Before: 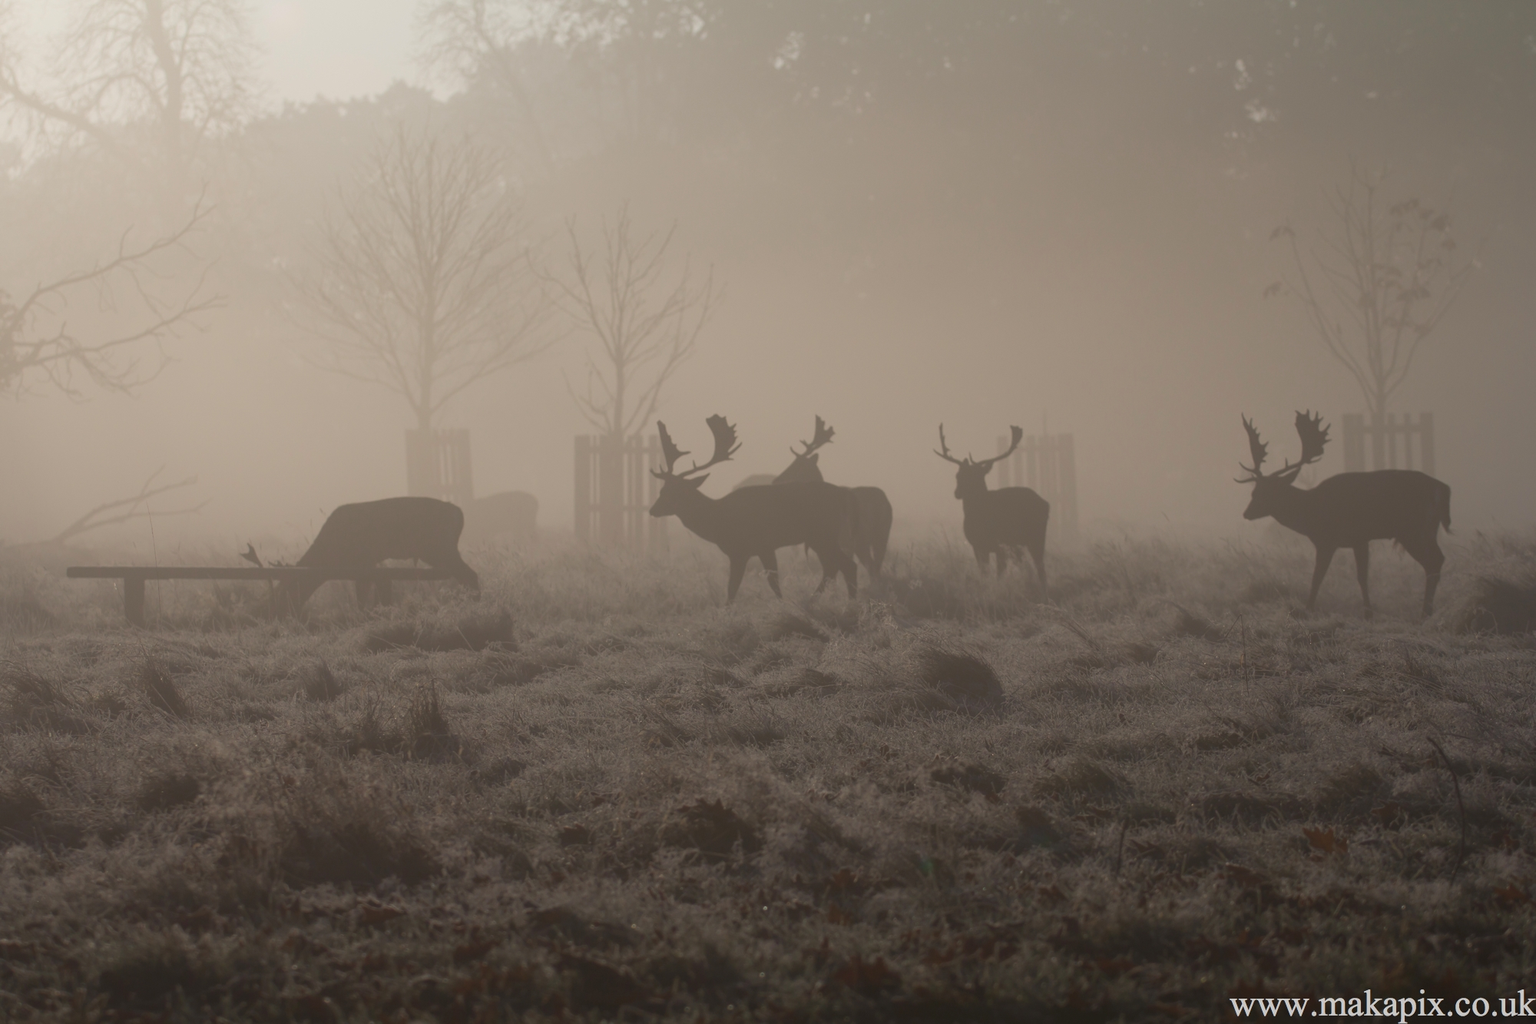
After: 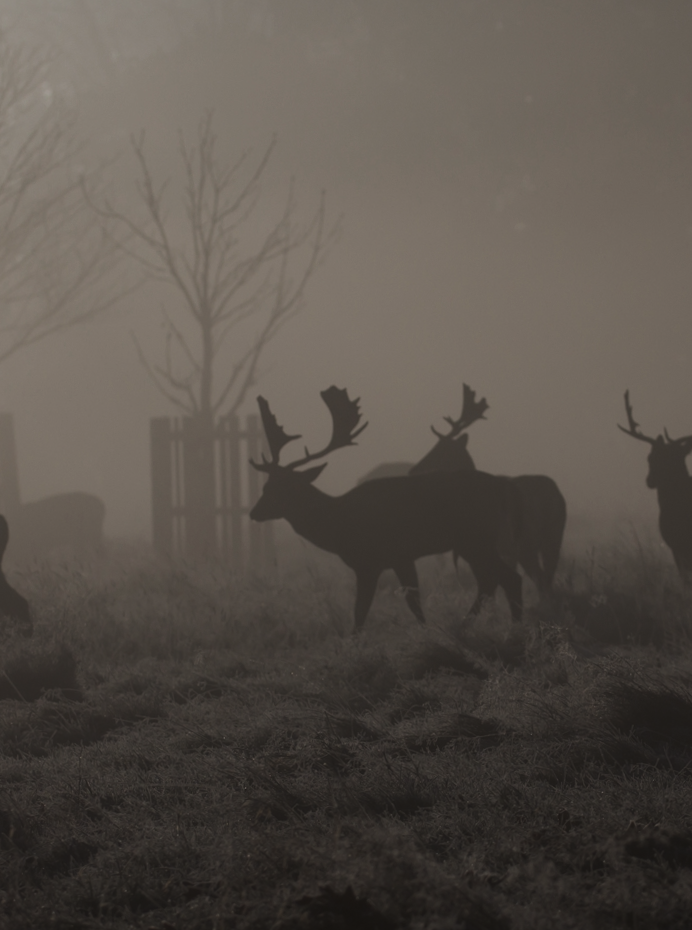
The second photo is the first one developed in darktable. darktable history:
rotate and perspective: rotation -1.42°, crop left 0.016, crop right 0.984, crop top 0.035, crop bottom 0.965
crop and rotate: left 29.476%, top 10.214%, right 35.32%, bottom 17.333%
white balance: red 0.988, blue 1.017
tone equalizer: on, module defaults
levels: levels [0, 0.618, 1]
